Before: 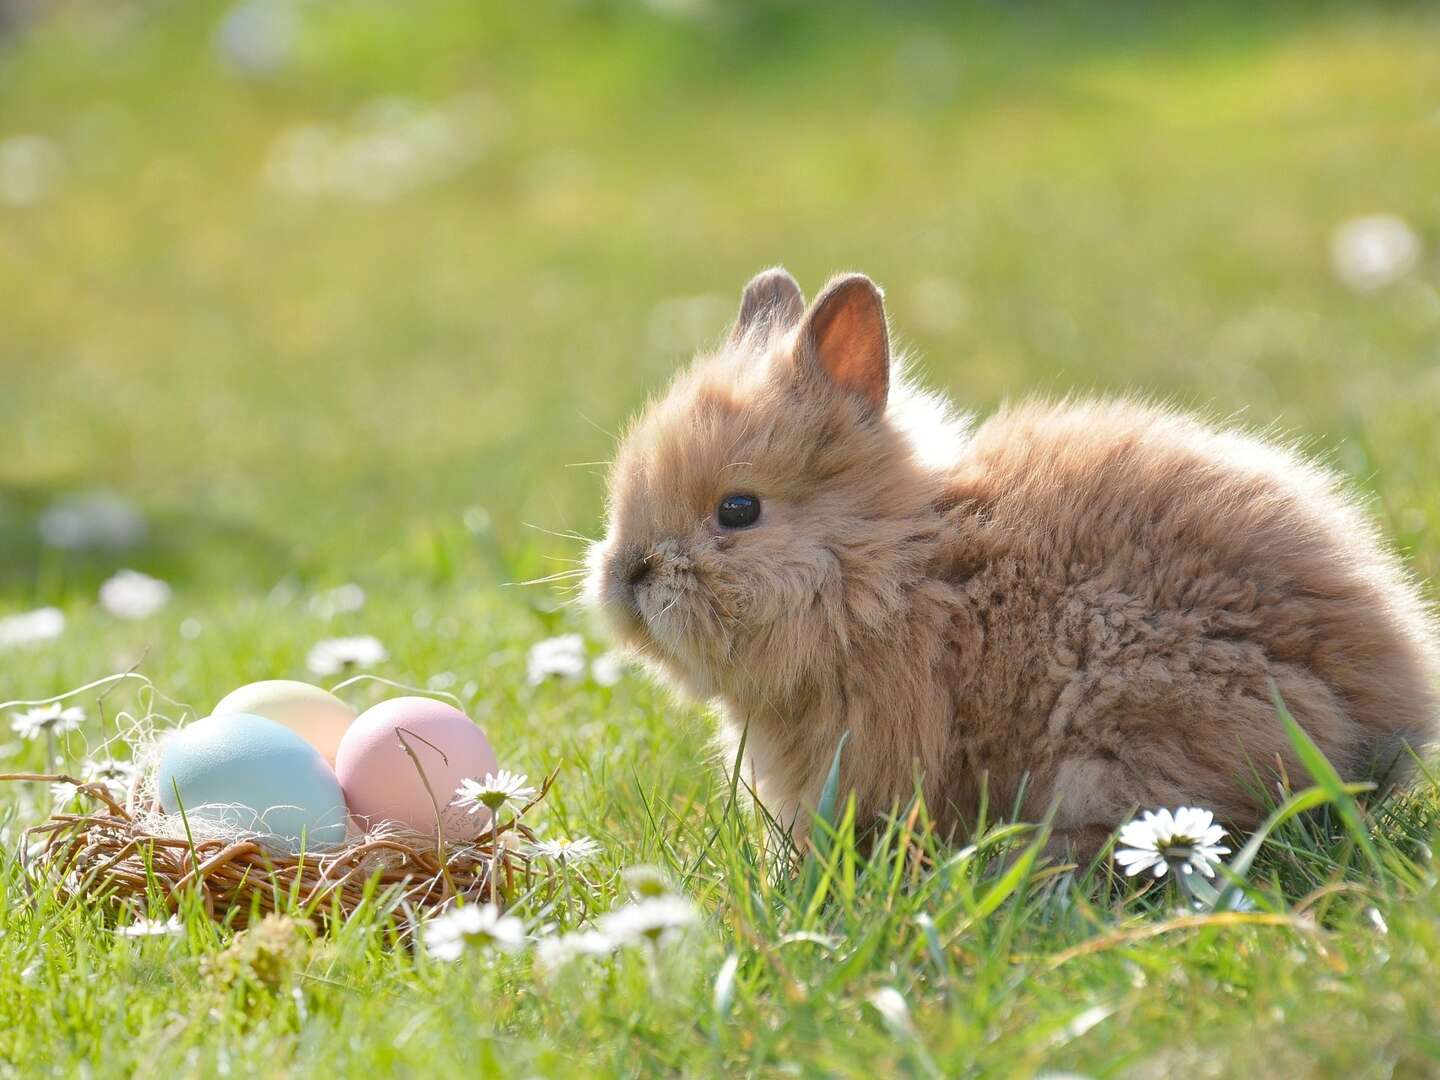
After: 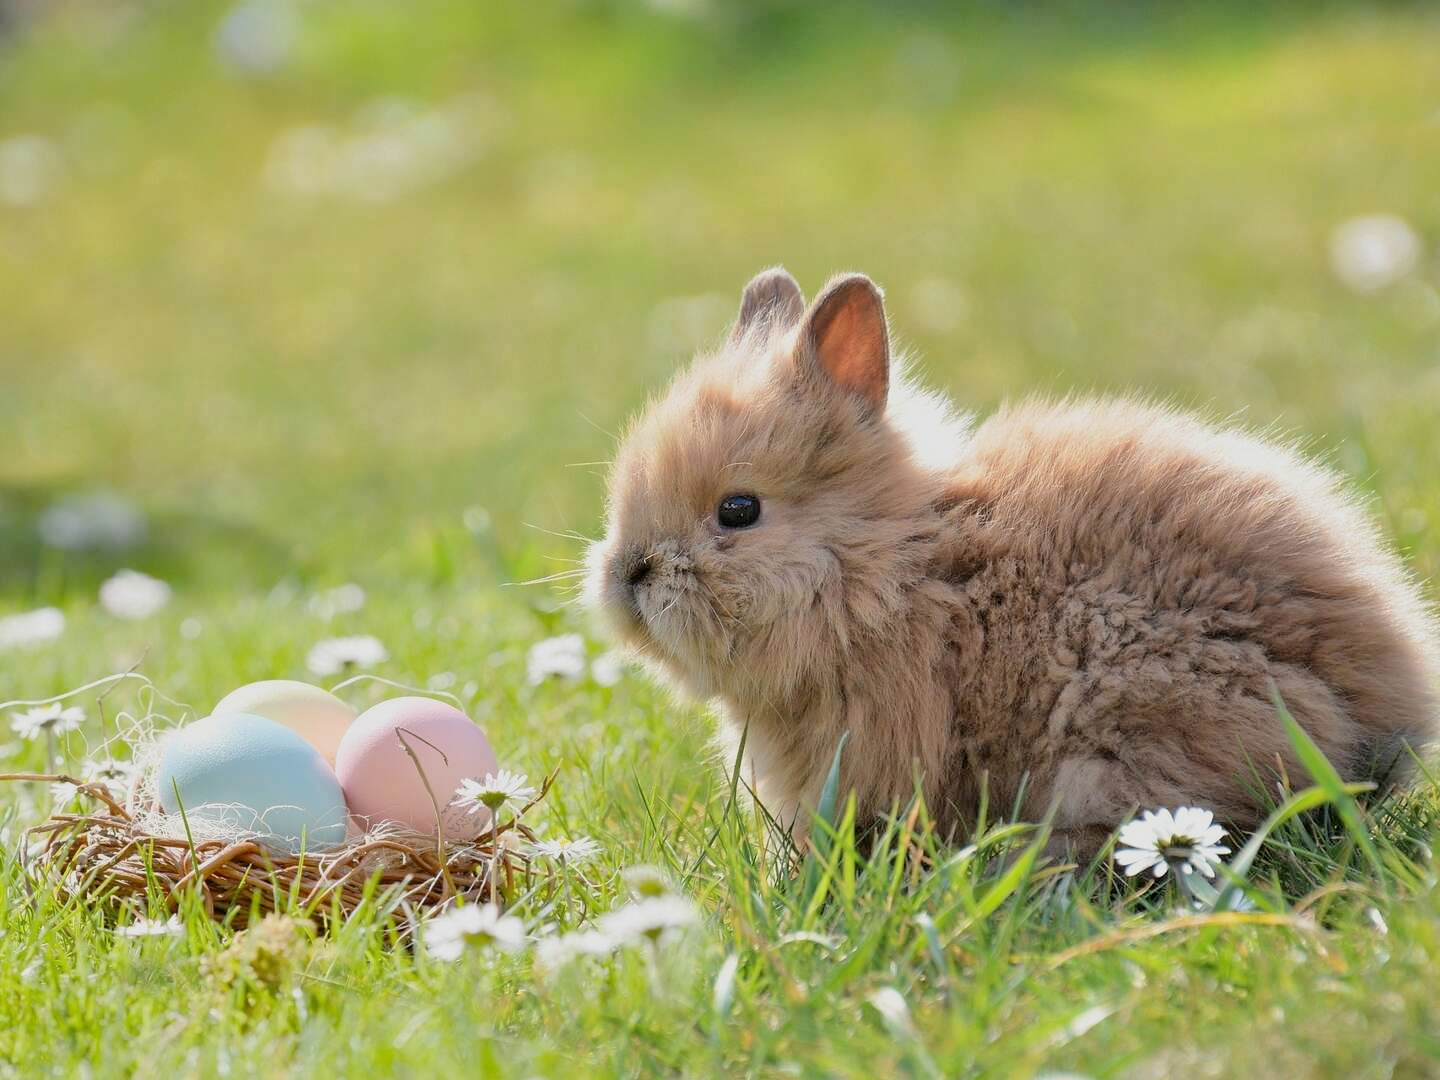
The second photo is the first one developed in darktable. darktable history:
tone equalizer: on, module defaults
filmic rgb: black relative exposure -7.7 EV, white relative exposure 4.39 EV, hardness 3.75, latitude 50.08%, contrast 1.101, iterations of high-quality reconstruction 0
